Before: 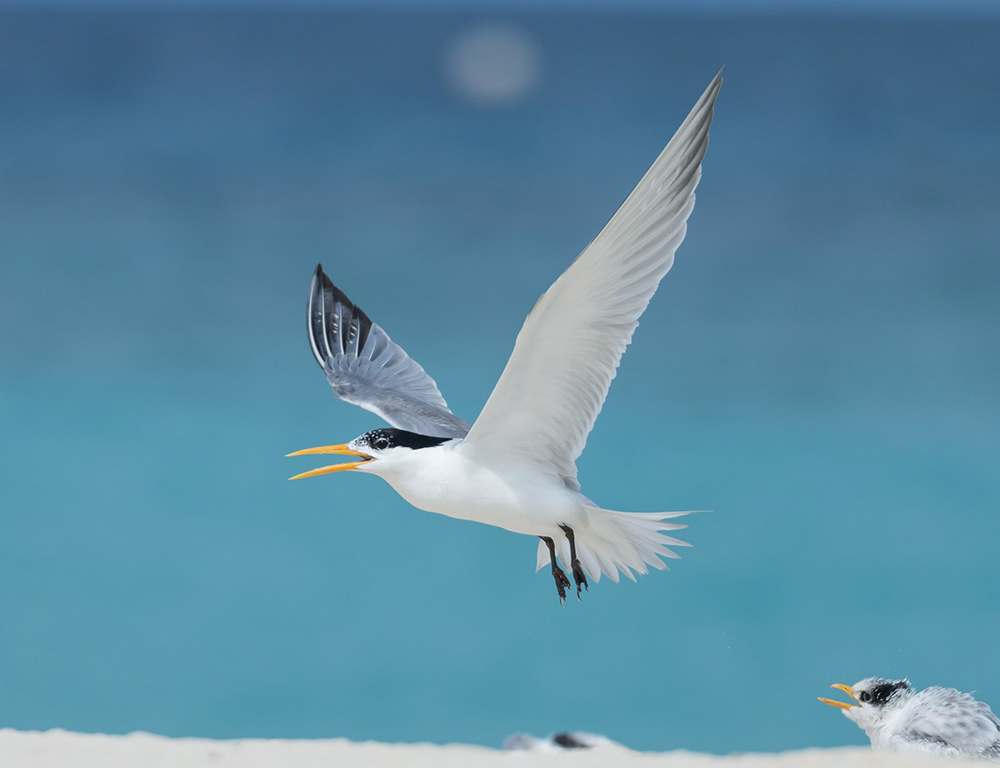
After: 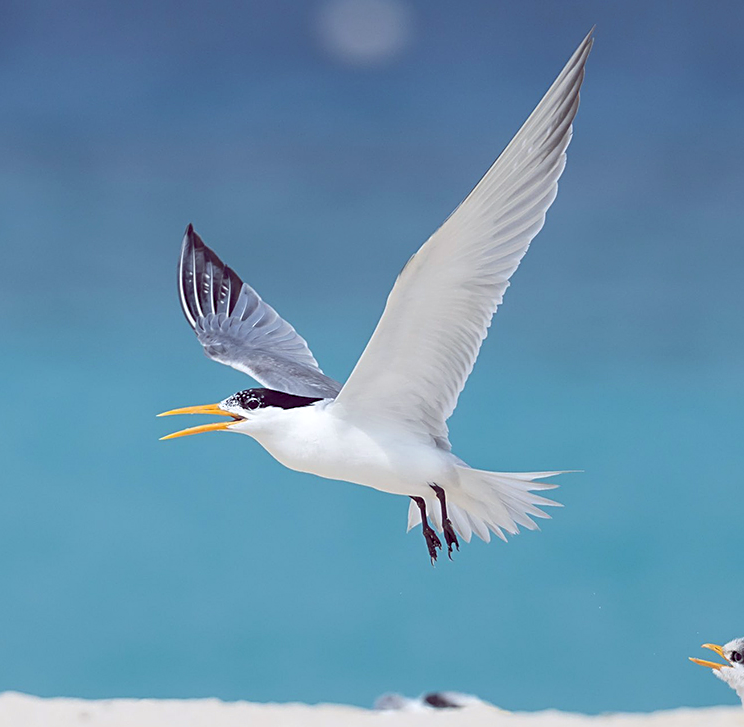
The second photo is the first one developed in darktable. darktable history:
crop and rotate: left 12.968%, top 5.292%, right 12.559%
sharpen: on, module defaults
color balance rgb: global offset › chroma 0.286%, global offset › hue 317.75°, perceptual saturation grading › global saturation 0.74%, perceptual brilliance grading › global brilliance 3.941%, global vibrance 15.107%
